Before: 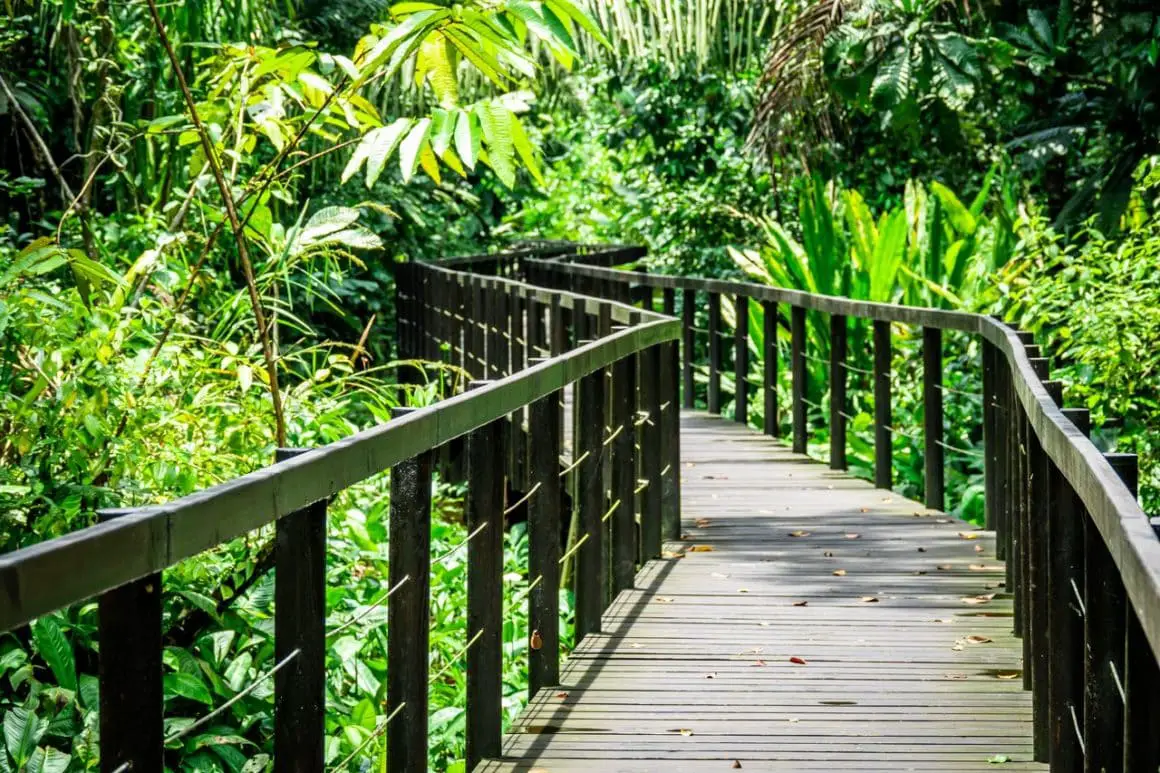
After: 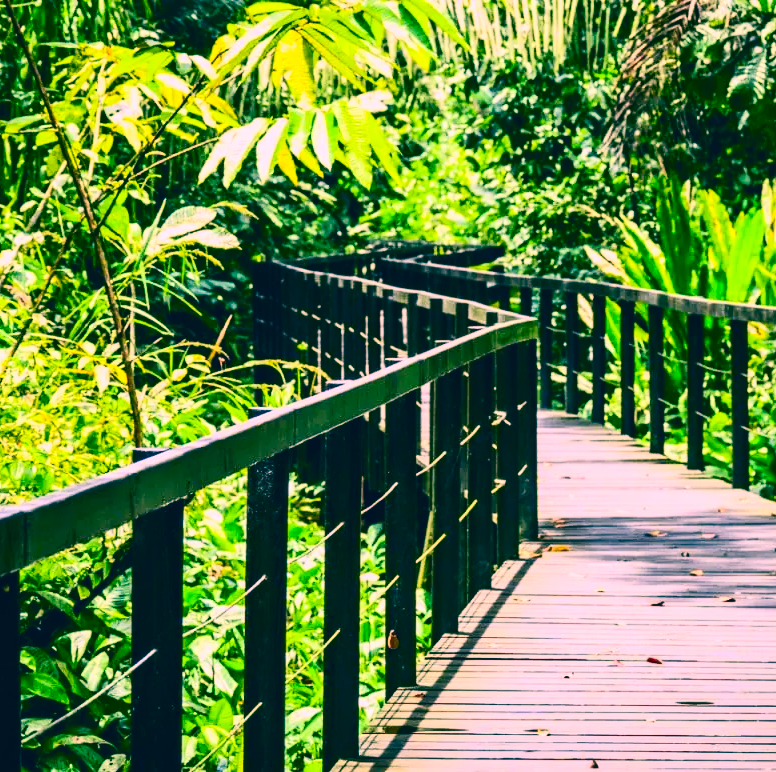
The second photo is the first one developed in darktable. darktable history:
tone curve: curves: ch0 [(0, 0) (0.288, 0.201) (0.683, 0.793) (1, 1)], color space Lab, independent channels, preserve colors none
tone equalizer: on, module defaults
crop and rotate: left 12.402%, right 20.697%
color correction: highlights a* 17.35, highlights b* 0.296, shadows a* -14.93, shadows b* -14.48, saturation 1.53
